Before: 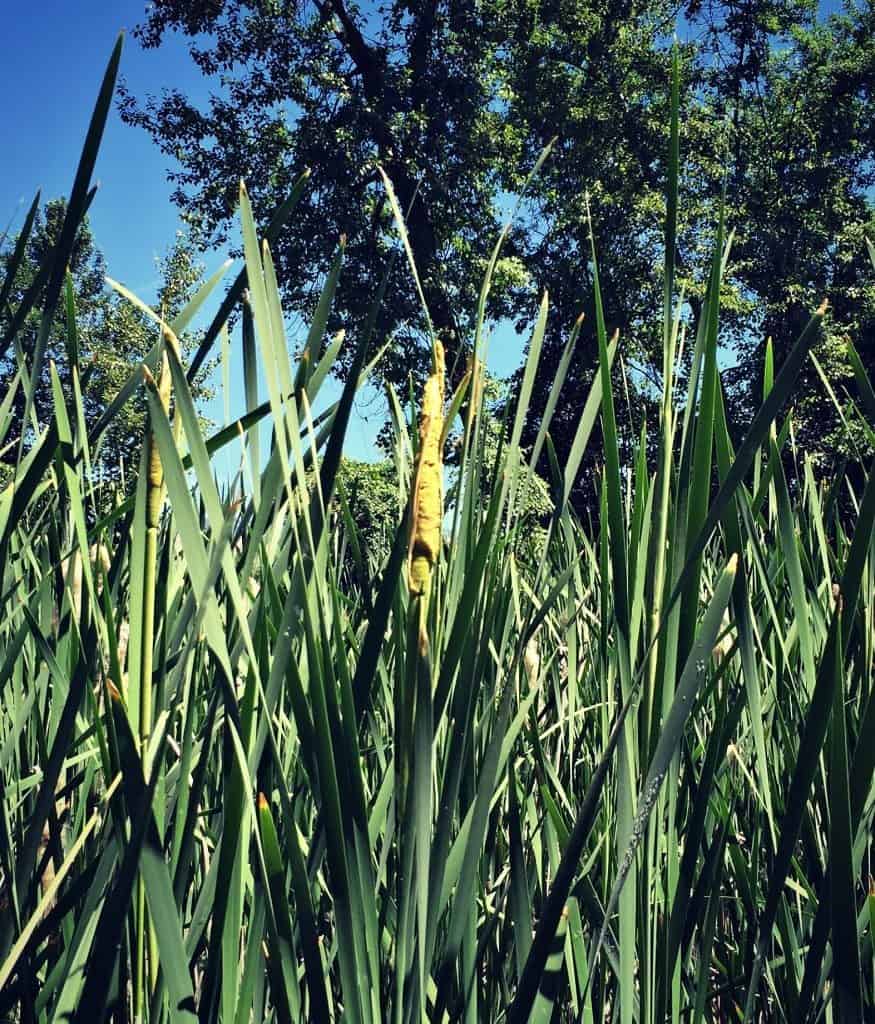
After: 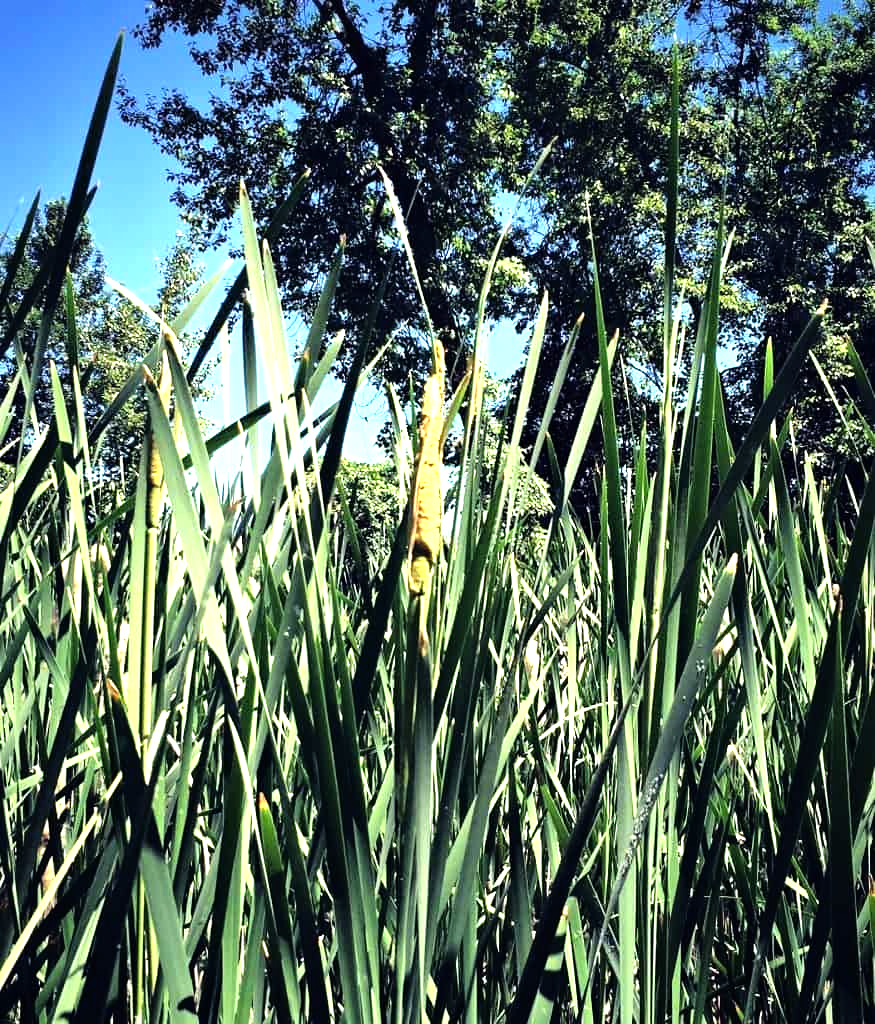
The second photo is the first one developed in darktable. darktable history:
tone equalizer: -8 EV -1.06 EV, -7 EV -0.985 EV, -6 EV -0.834 EV, -5 EV -0.584 EV, -3 EV 0.563 EV, -2 EV 0.844 EV, -1 EV 0.991 EV, +0 EV 1.08 EV
